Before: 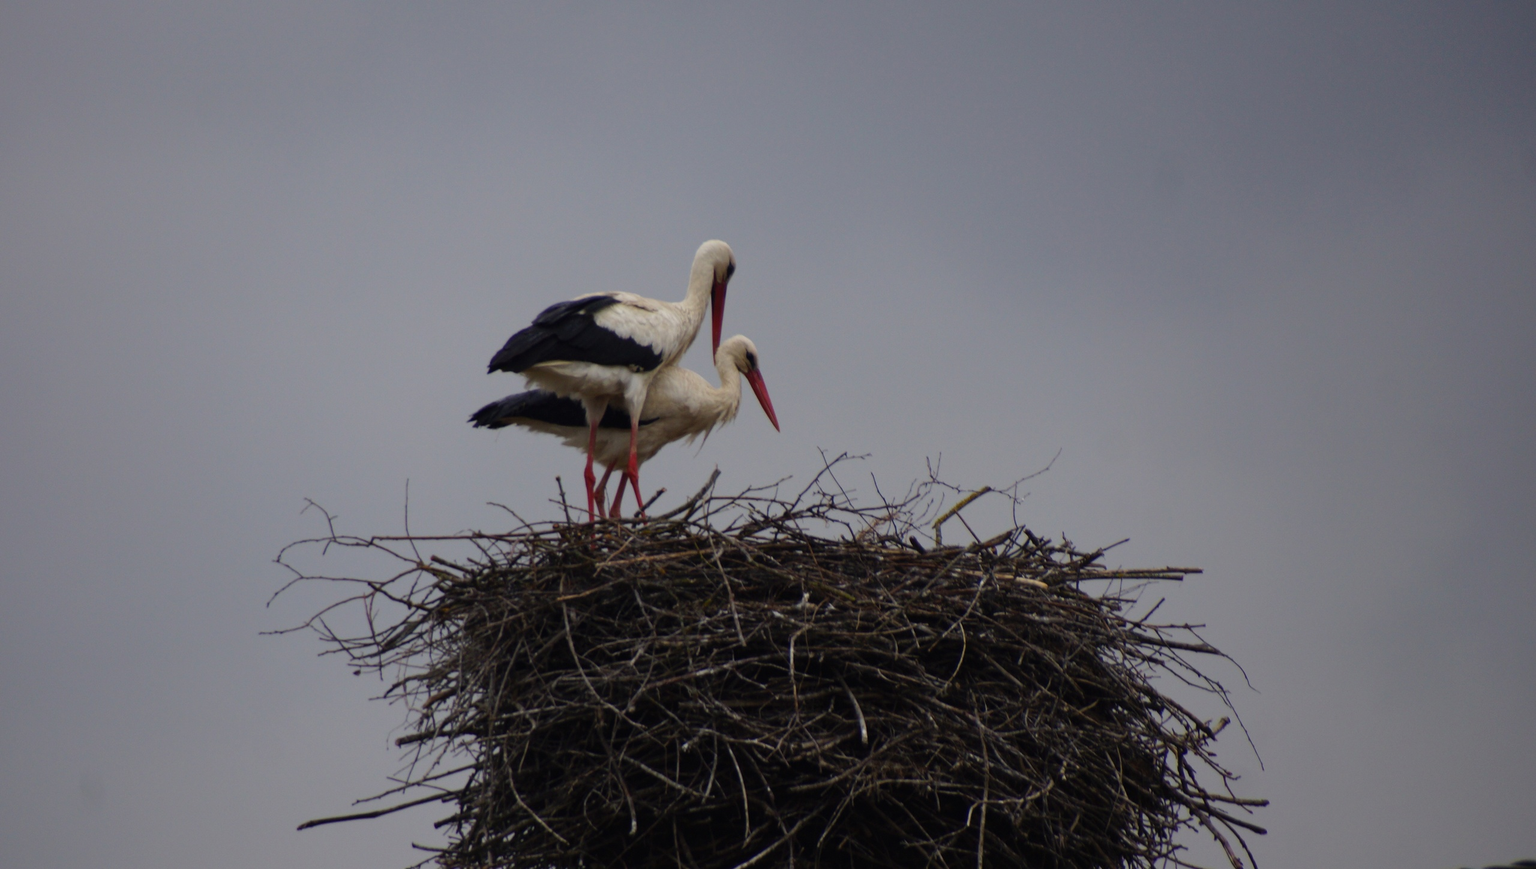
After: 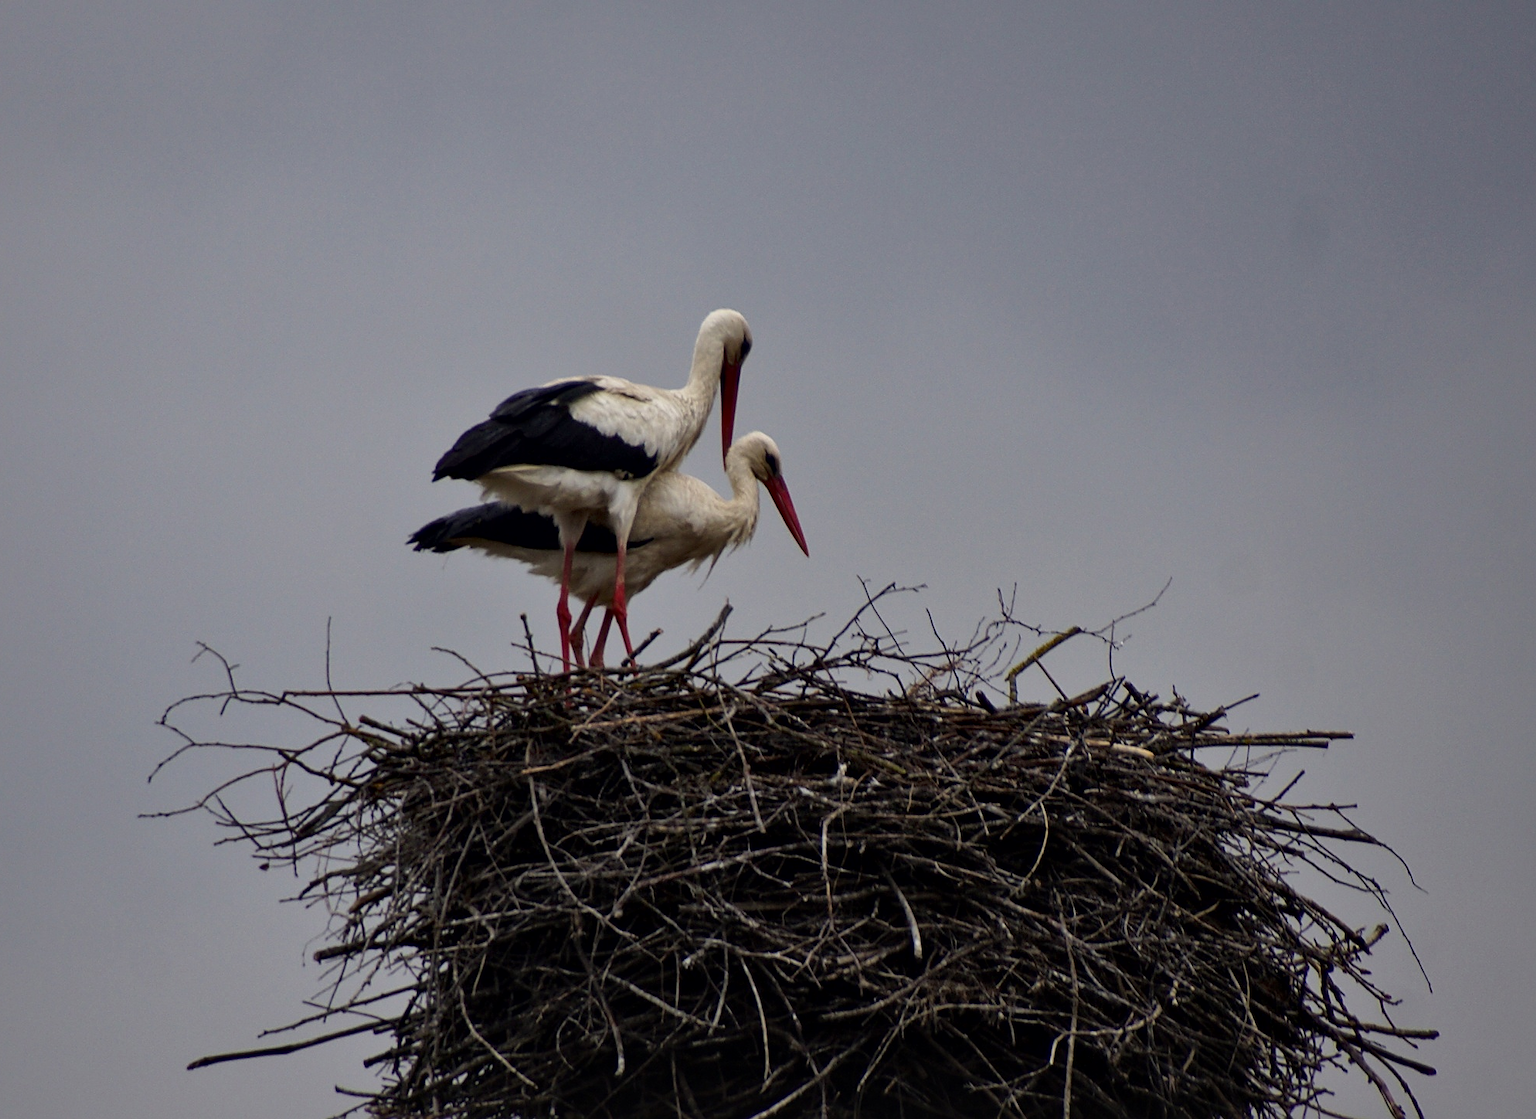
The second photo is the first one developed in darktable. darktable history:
crop: left 9.888%, right 12.447%
local contrast: mode bilateral grid, contrast 26, coarseness 48, detail 151%, midtone range 0.2
sharpen: on, module defaults
